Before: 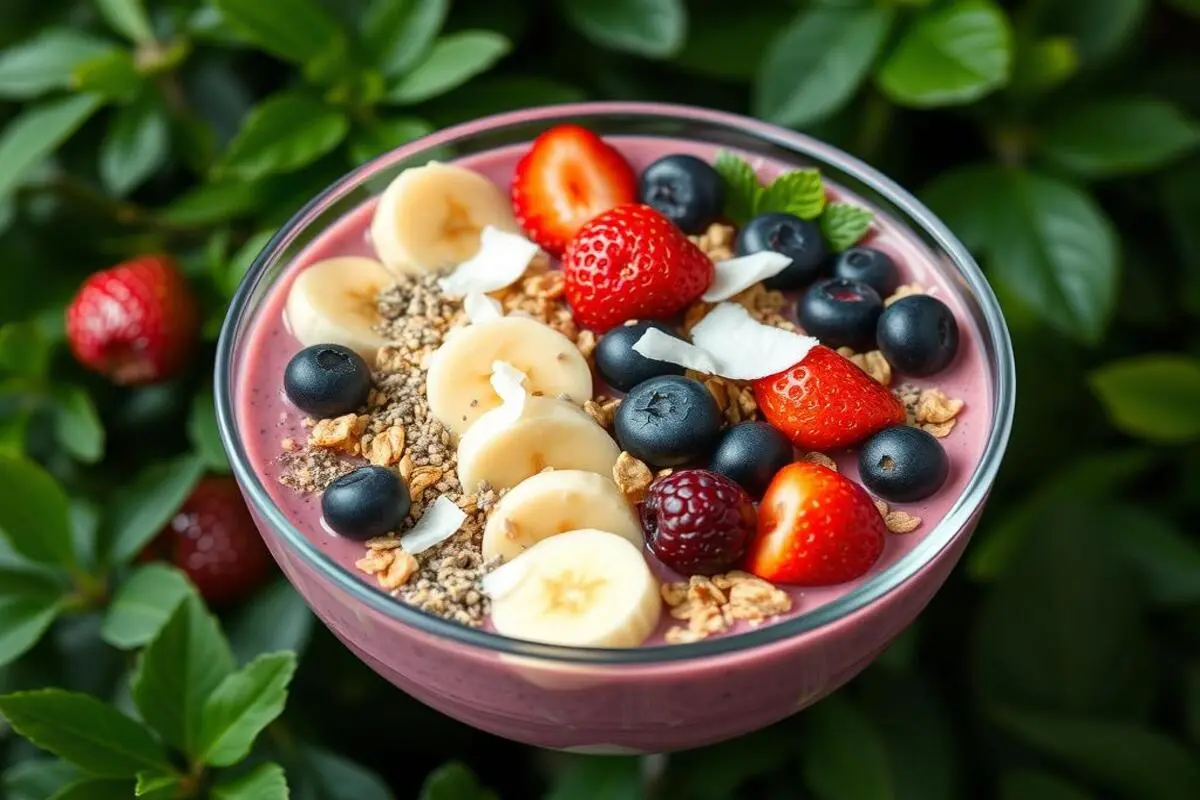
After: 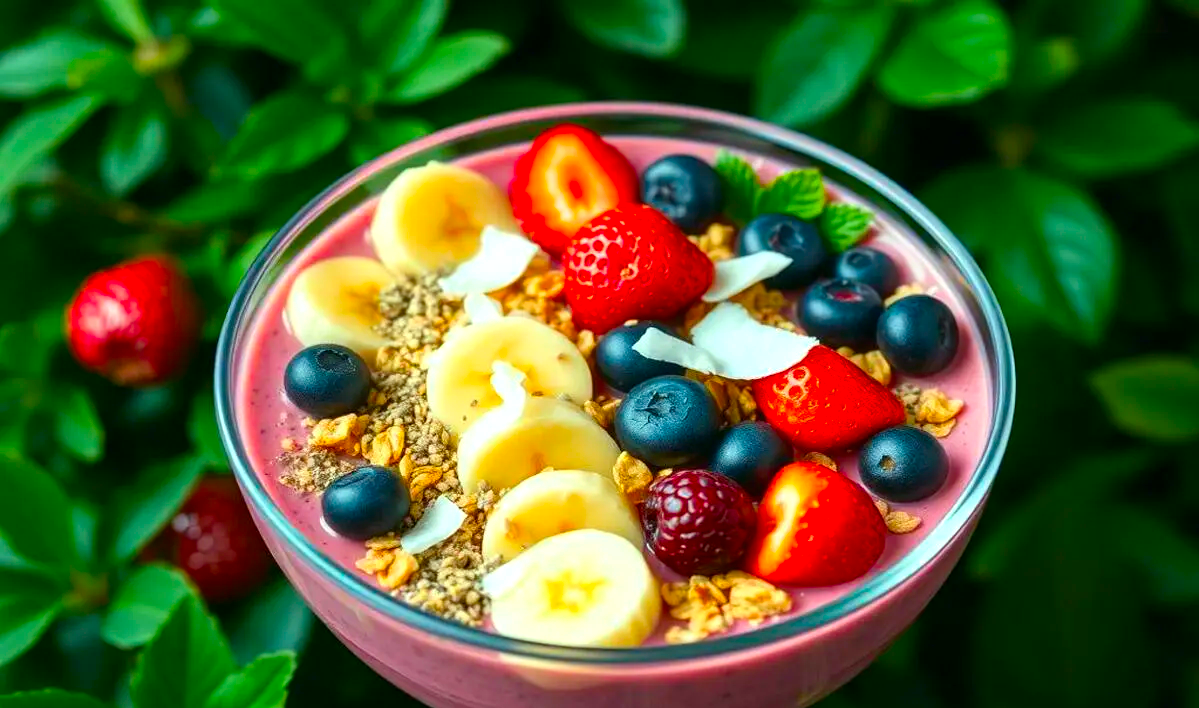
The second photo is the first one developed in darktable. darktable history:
color balance rgb: perceptual saturation grading › global saturation 20%, global vibrance 20%
exposure: exposure 0.236 EV, compensate highlight preservation false
color calibration: illuminant same as pipeline (D50), adaptation none (bypass), gamut compression 1.72
crop and rotate: top 0%, bottom 11.49%
color correction: highlights a* -7.33, highlights b* 1.26, shadows a* -3.55, saturation 1.4
